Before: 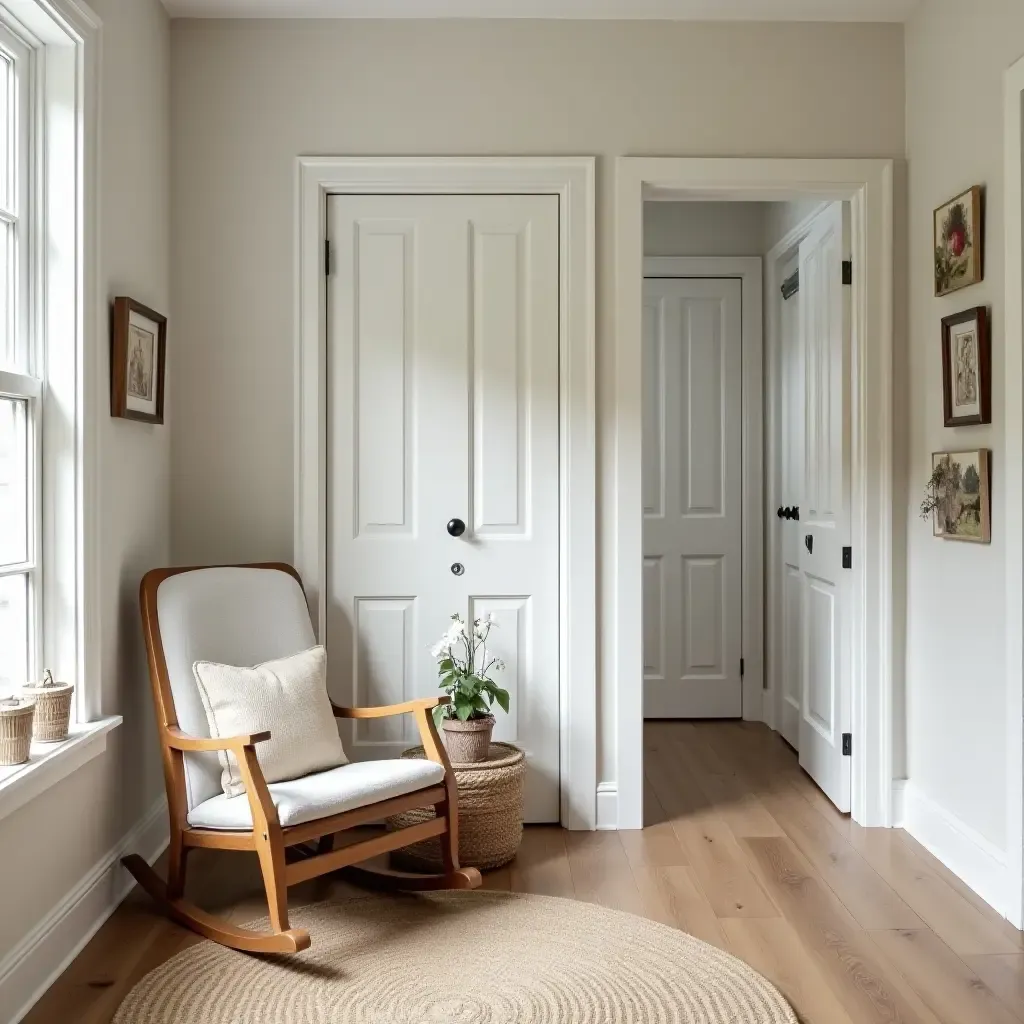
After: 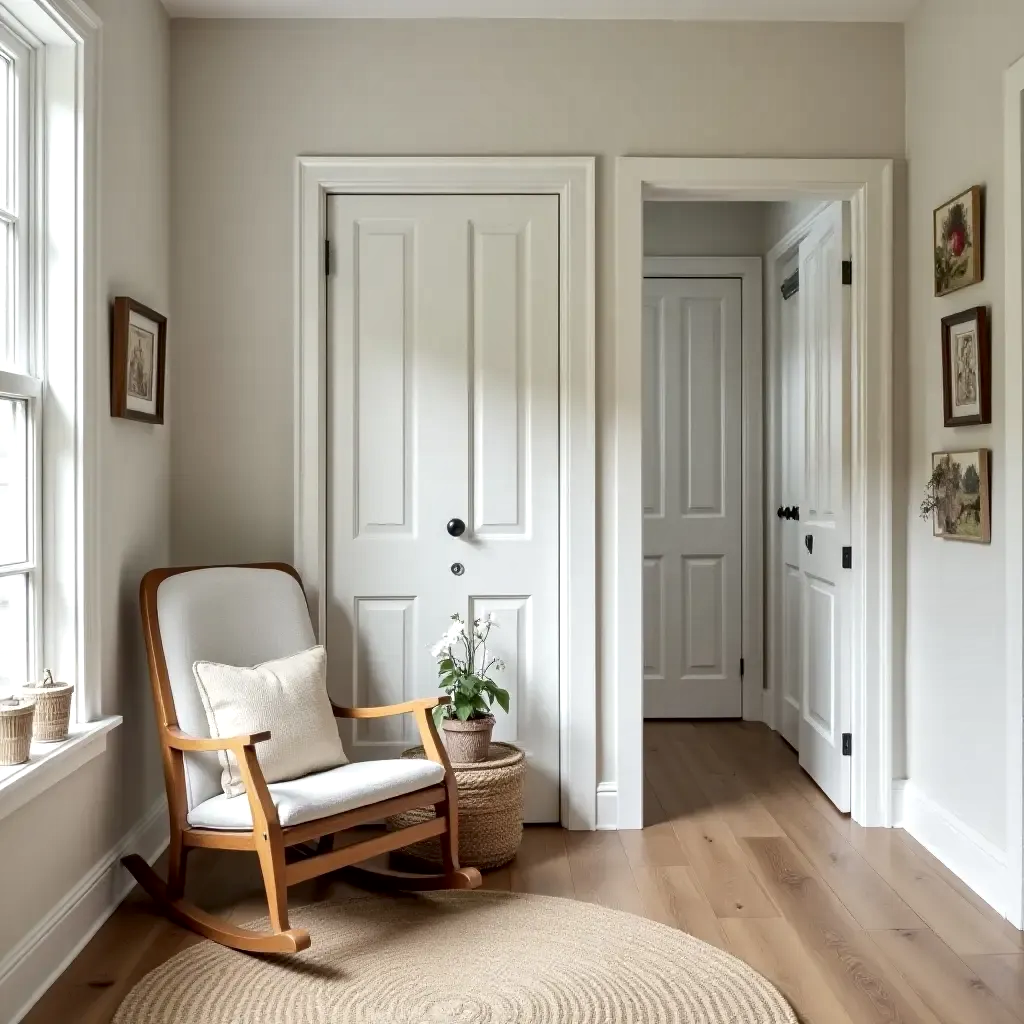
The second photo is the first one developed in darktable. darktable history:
local contrast: mode bilateral grid, contrast 20, coarseness 50, detail 141%, midtone range 0.2
